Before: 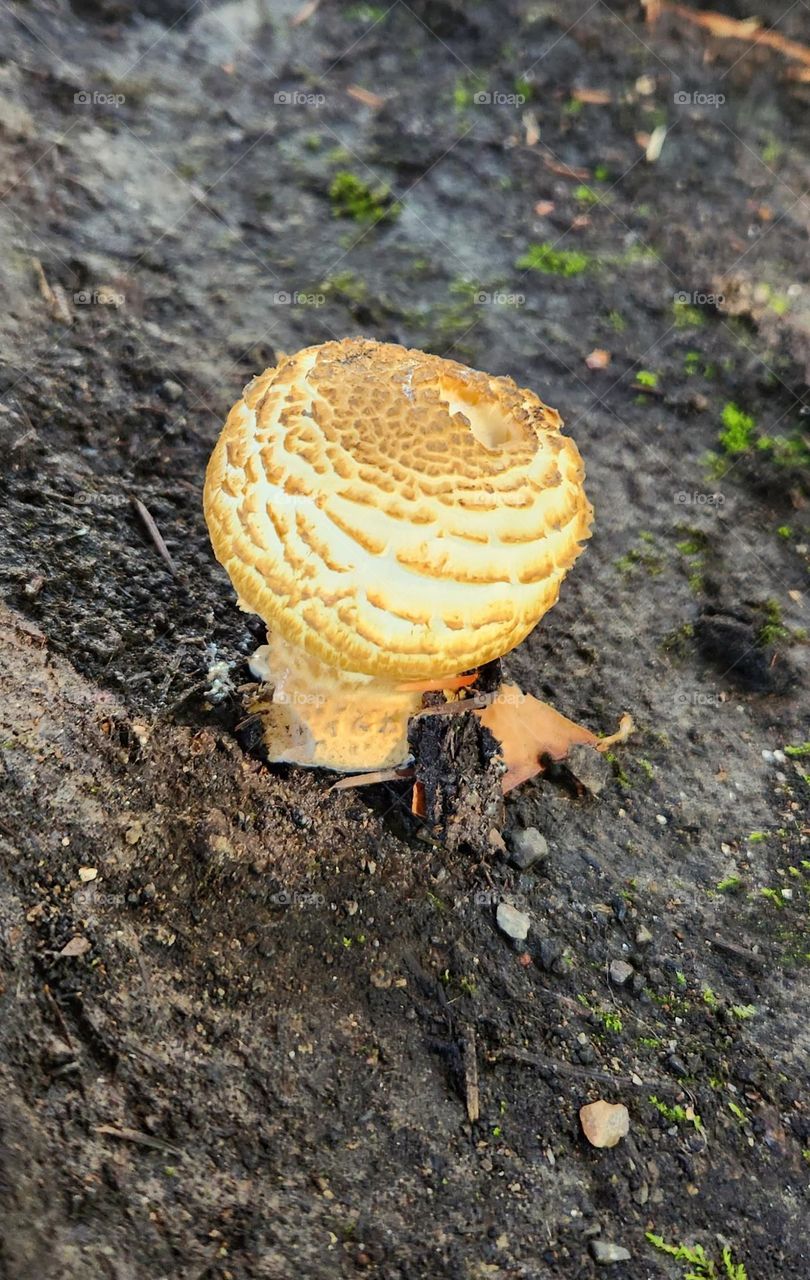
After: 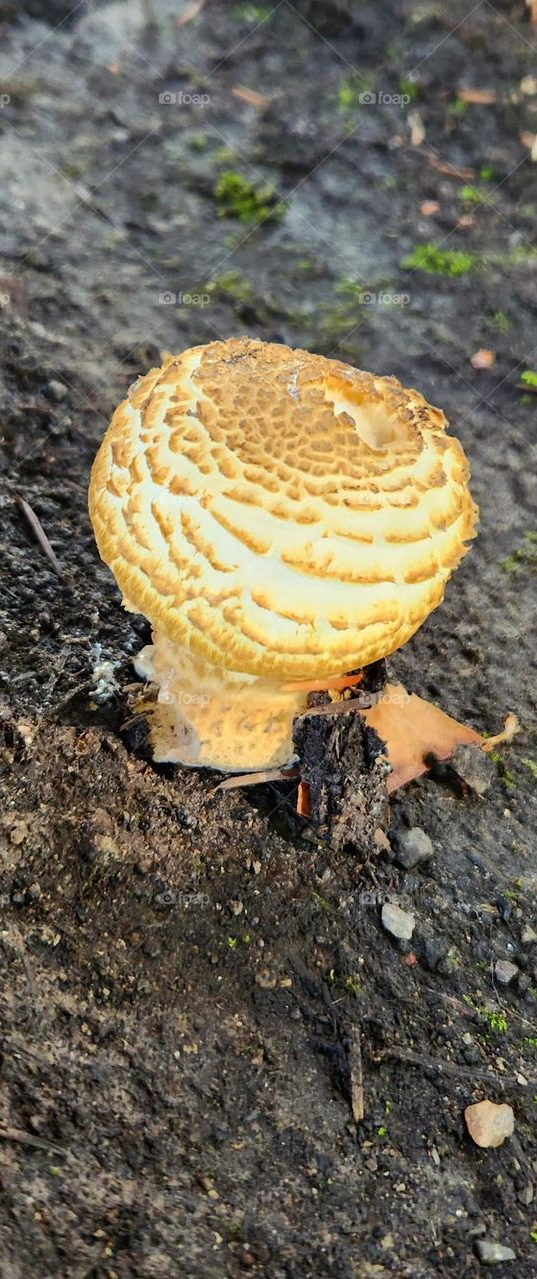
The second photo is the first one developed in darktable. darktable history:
crop and rotate: left 14.296%, right 19.334%
